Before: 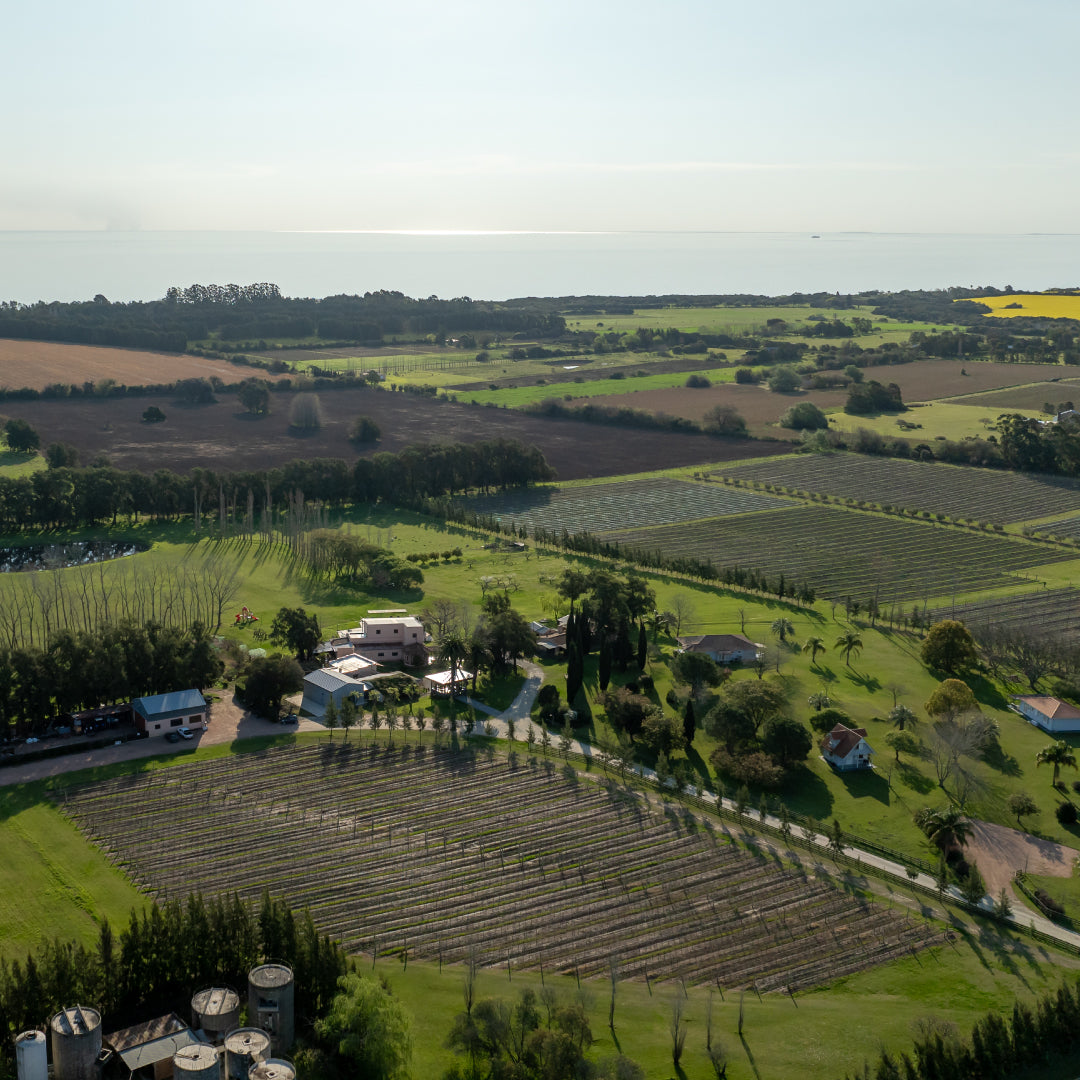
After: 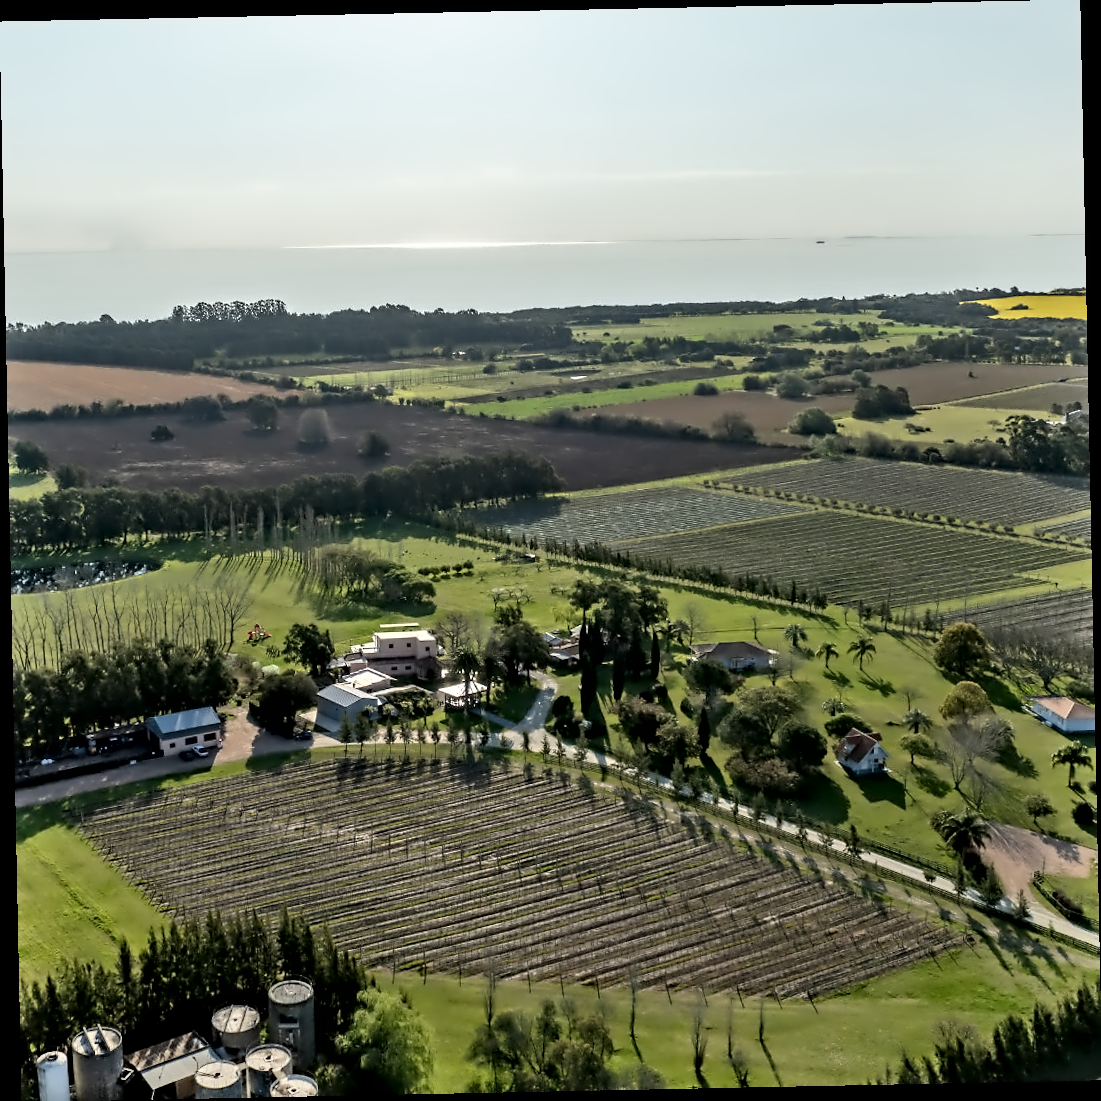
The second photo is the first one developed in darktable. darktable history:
rotate and perspective: rotation -1.17°, automatic cropping off
contrast equalizer: octaves 7, y [[0.5, 0.542, 0.583, 0.625, 0.667, 0.708], [0.5 ×6], [0.5 ×6], [0, 0.033, 0.067, 0.1, 0.133, 0.167], [0, 0.05, 0.1, 0.15, 0.2, 0.25]]
shadows and highlights: radius 108.52, shadows 44.07, highlights -67.8, low approximation 0.01, soften with gaussian
